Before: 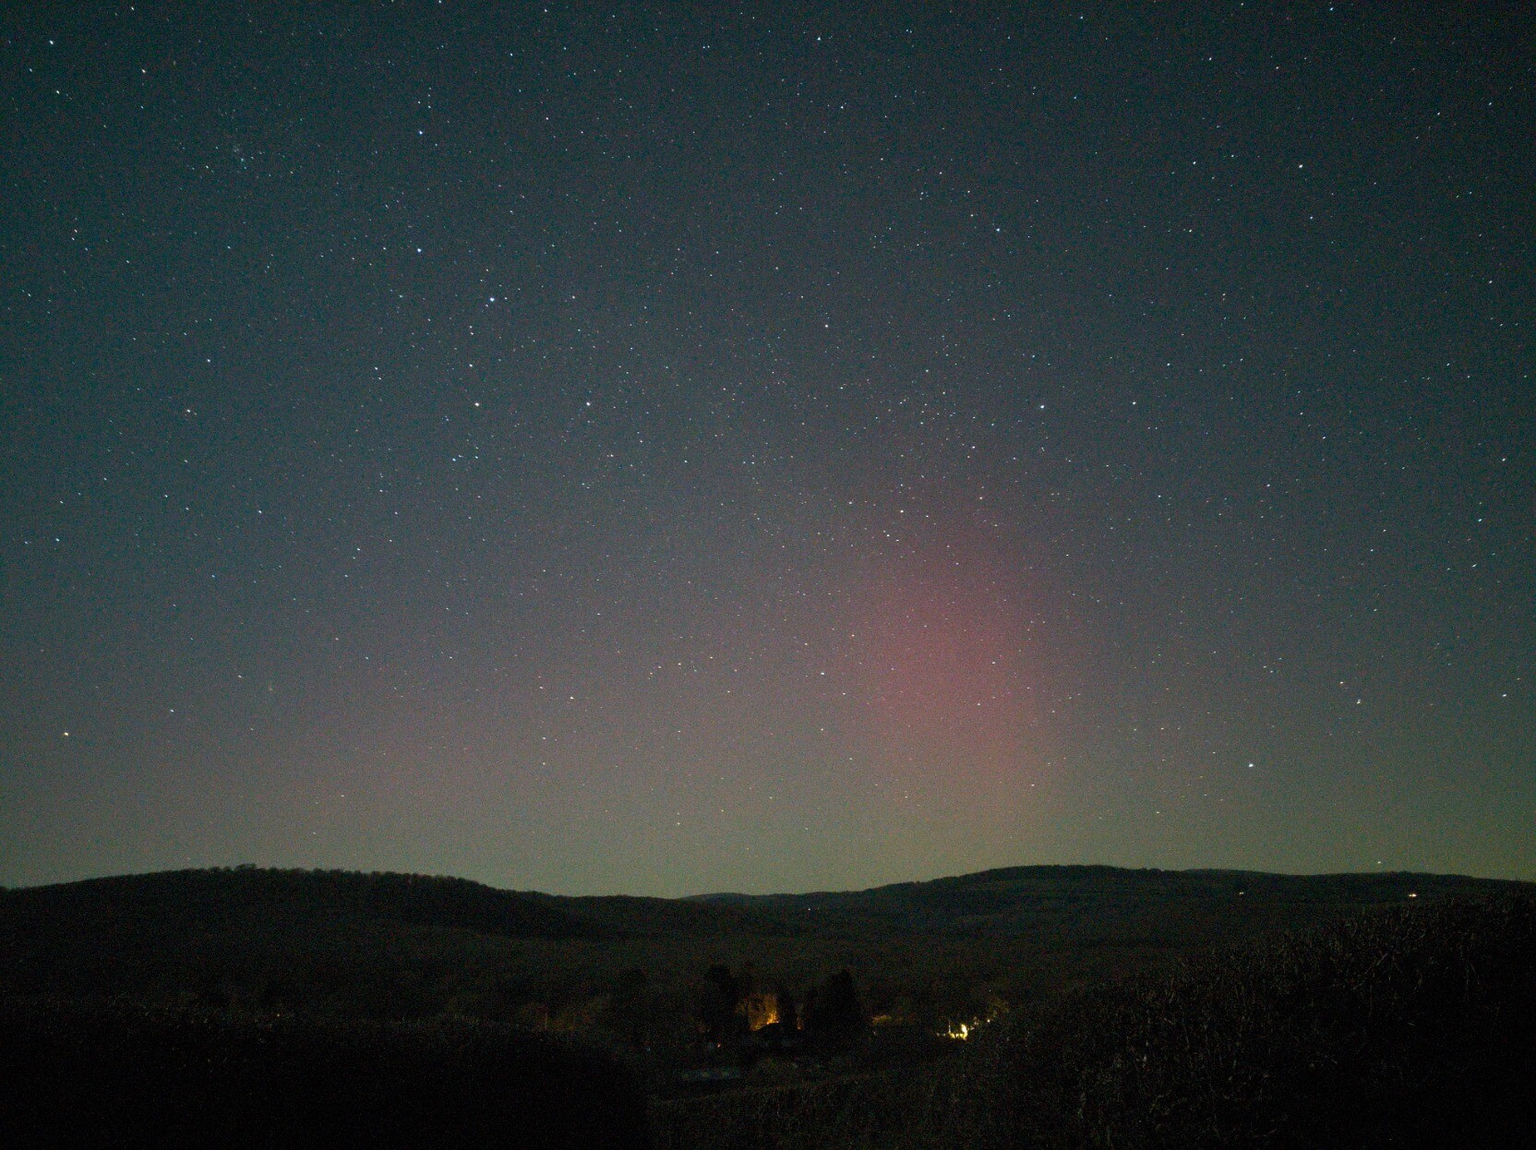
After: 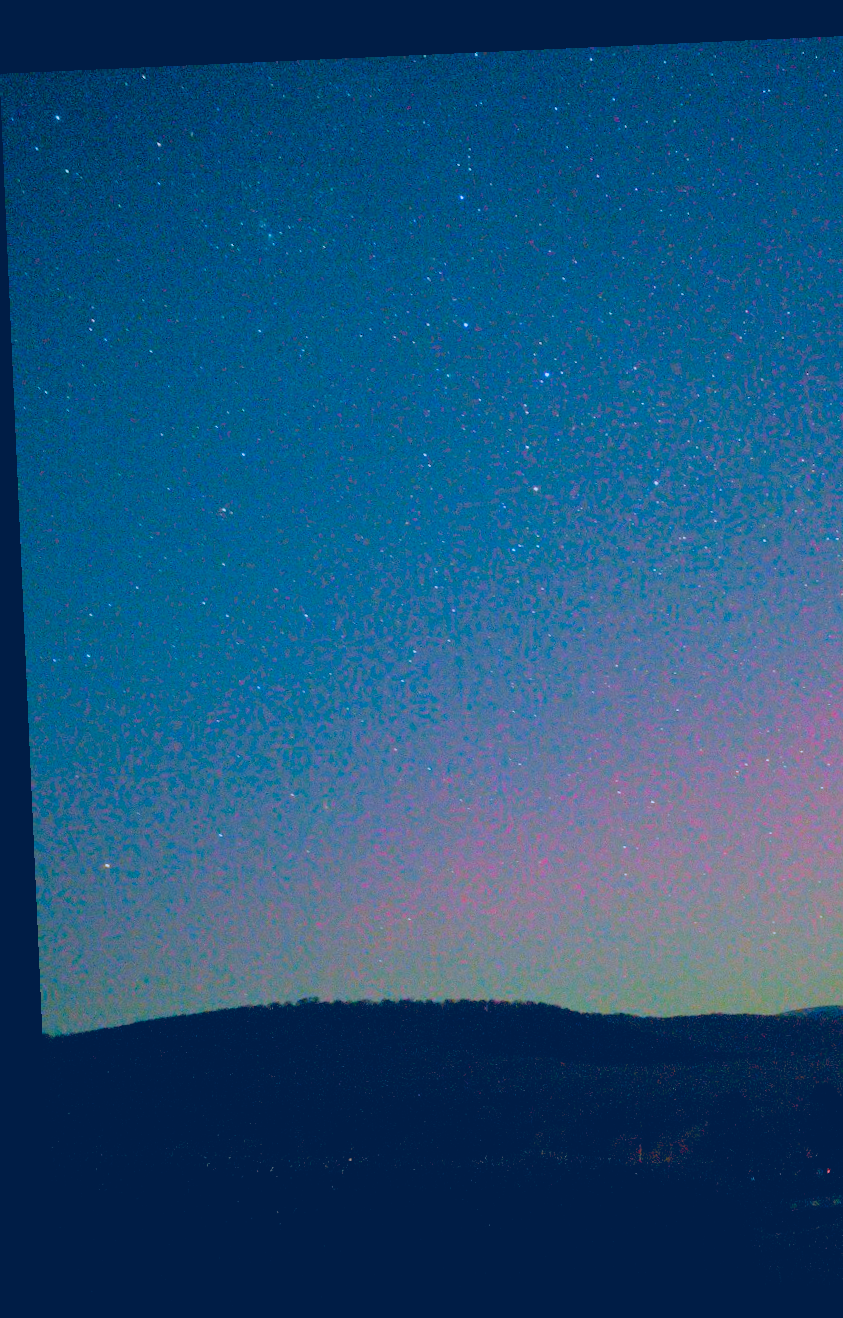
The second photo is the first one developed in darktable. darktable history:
rotate and perspective: rotation -2.56°, automatic cropping off
filmic rgb: black relative exposure -4.4 EV, white relative exposure 5 EV, threshold 3 EV, hardness 2.23, latitude 40.06%, contrast 1.15, highlights saturation mix 10%, shadows ↔ highlights balance 1.04%, preserve chrominance RGB euclidean norm (legacy), color science v4 (2020), enable highlight reconstruction true
exposure: black level correction 0, exposure 1.1 EV, compensate exposure bias true, compensate highlight preservation false
tone curve: curves: ch1 [(0, 0) (0.108, 0.197) (0.5, 0.5) (0.681, 0.885) (1, 1)]; ch2 [(0, 0) (0.28, 0.151) (1, 1)], color space Lab, independent channels
white balance: red 1.029, blue 0.92
crop and rotate: left 0%, top 0%, right 50.845%
contrast brightness saturation: contrast -0.19, saturation 0.19
